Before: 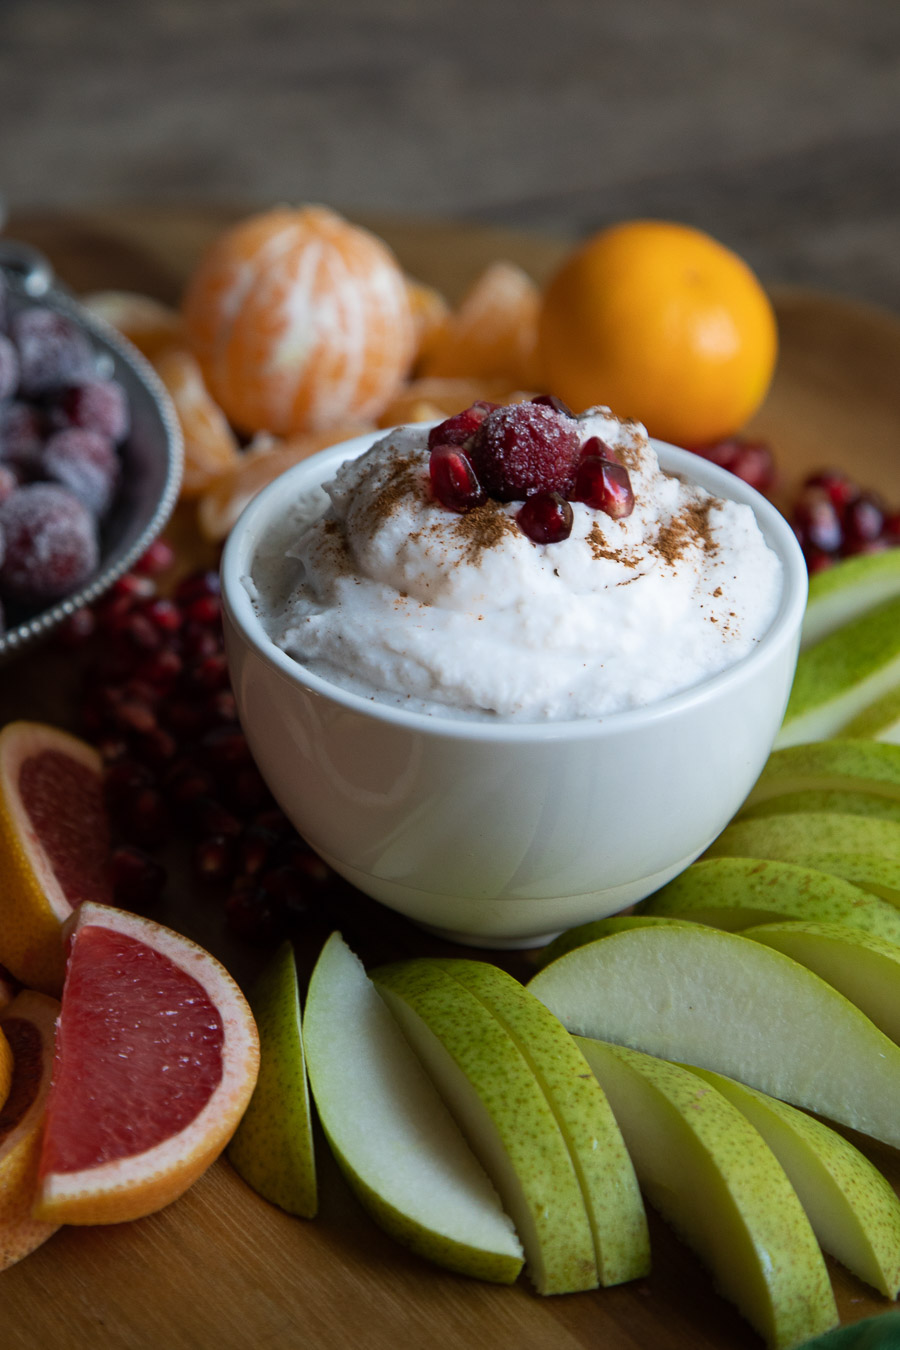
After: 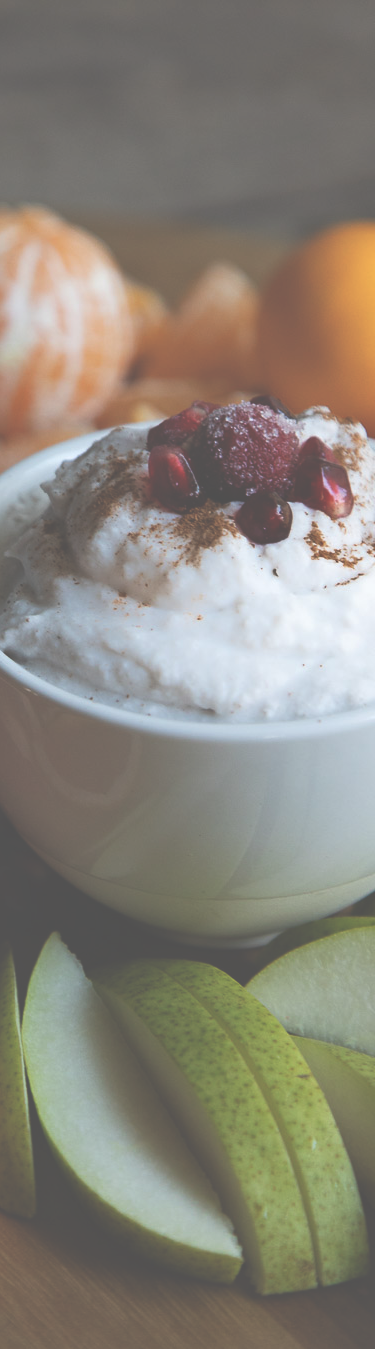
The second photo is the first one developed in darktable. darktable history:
crop: left 31.229%, right 27.105%
shadows and highlights: shadows 52.34, highlights -28.23, soften with gaussian
exposure: black level correction -0.087, compensate highlight preservation false
white balance: emerald 1
